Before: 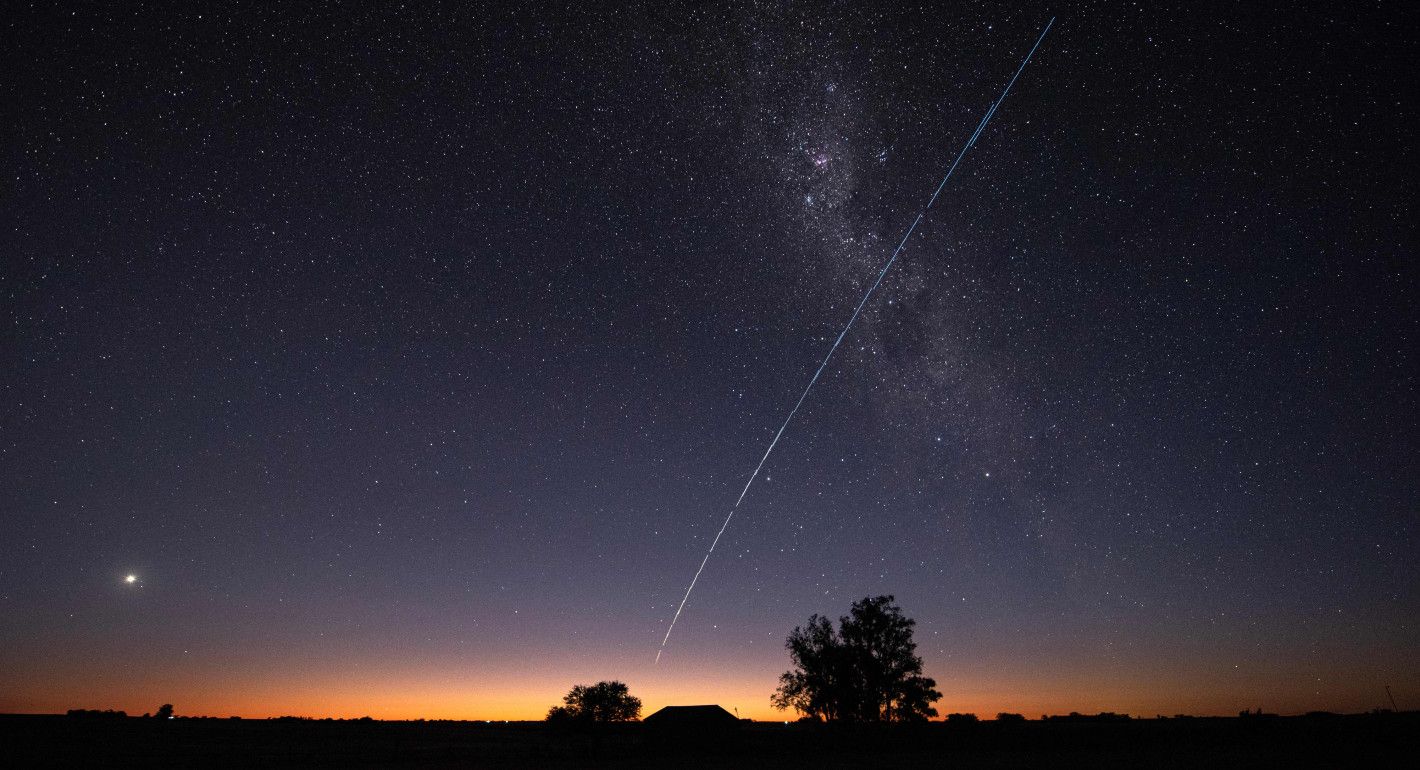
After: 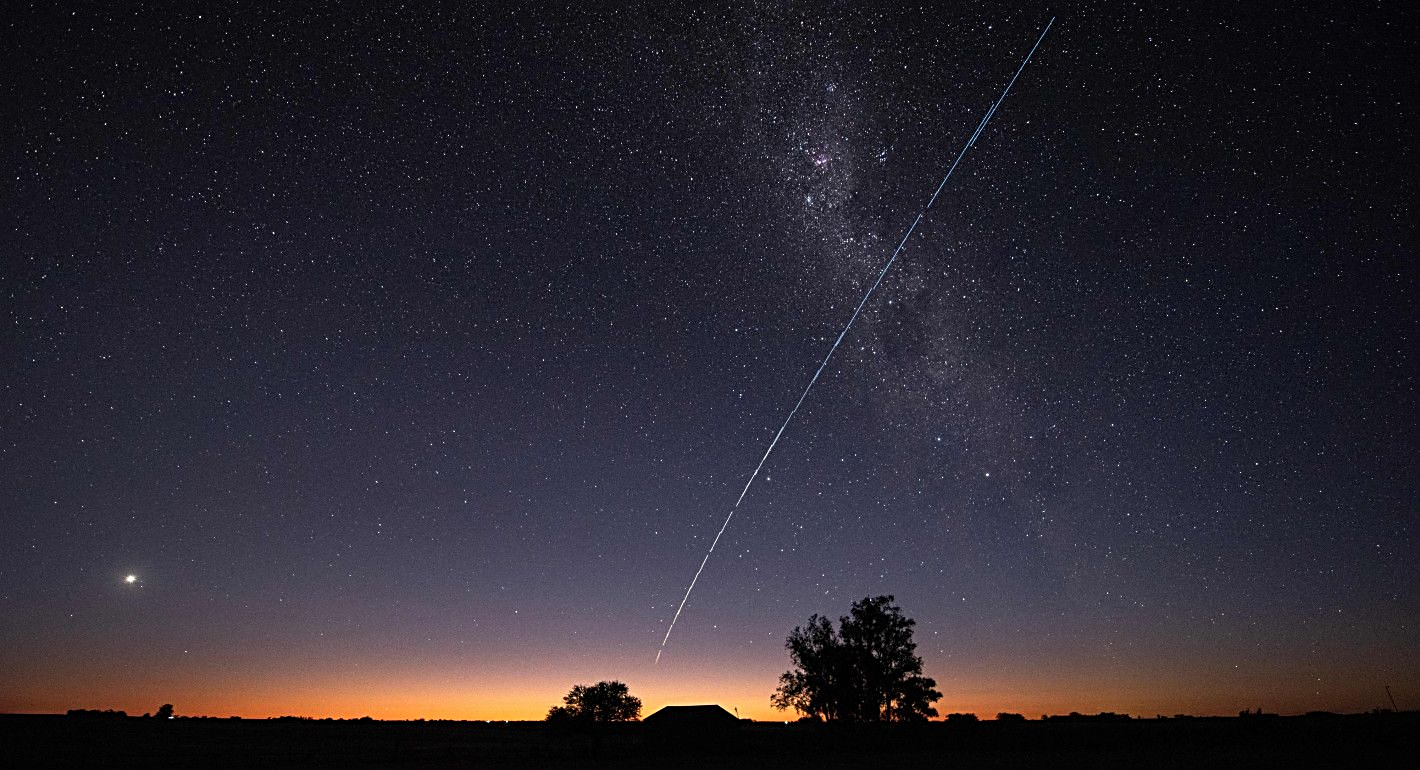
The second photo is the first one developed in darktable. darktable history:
sharpen: radius 2.788
